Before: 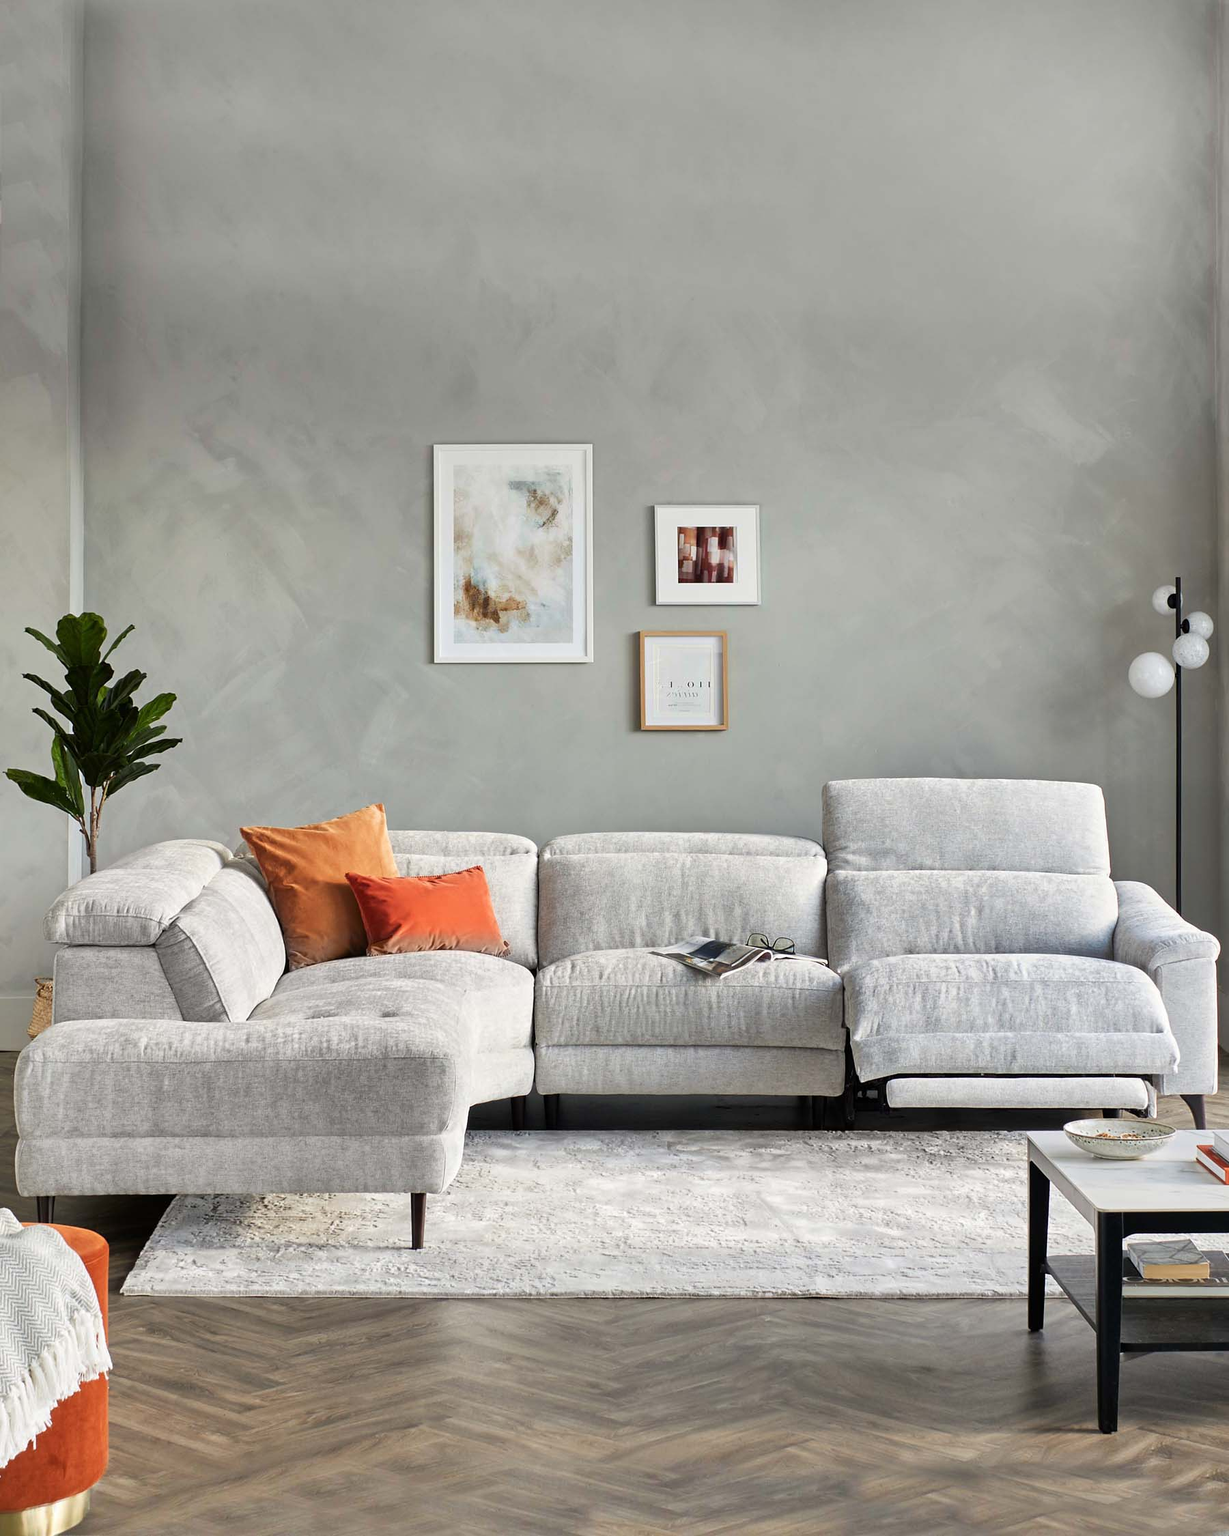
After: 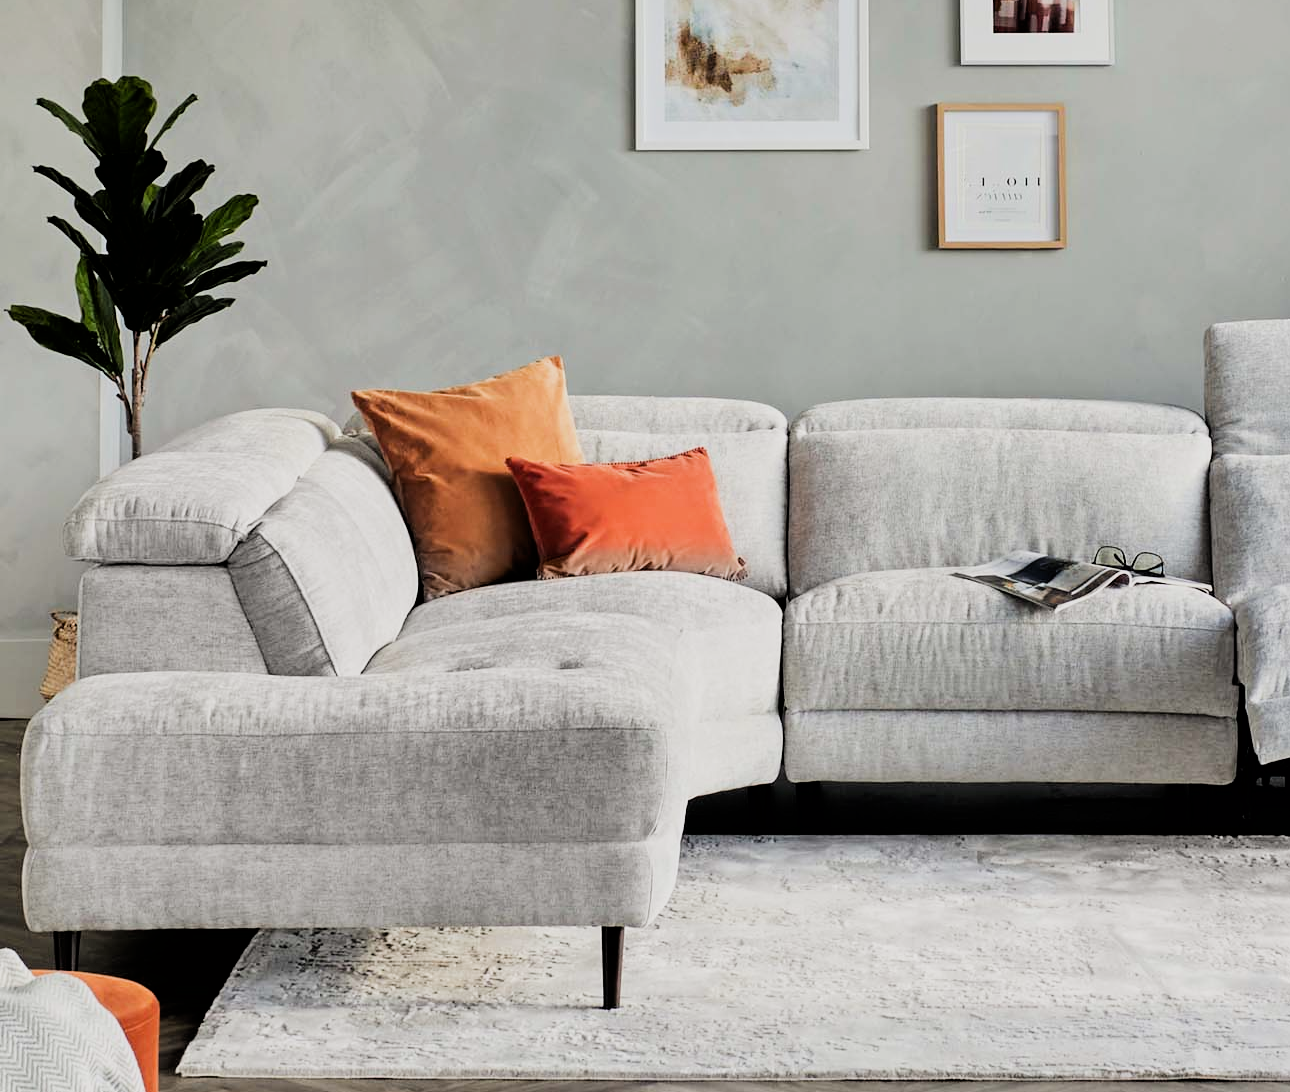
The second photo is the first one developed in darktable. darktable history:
crop: top 36.526%, right 28.33%, bottom 14.904%
filmic rgb: black relative exposure -5.03 EV, white relative exposure 3.98 EV, hardness 2.89, contrast 1.3, highlights saturation mix -30.76%
